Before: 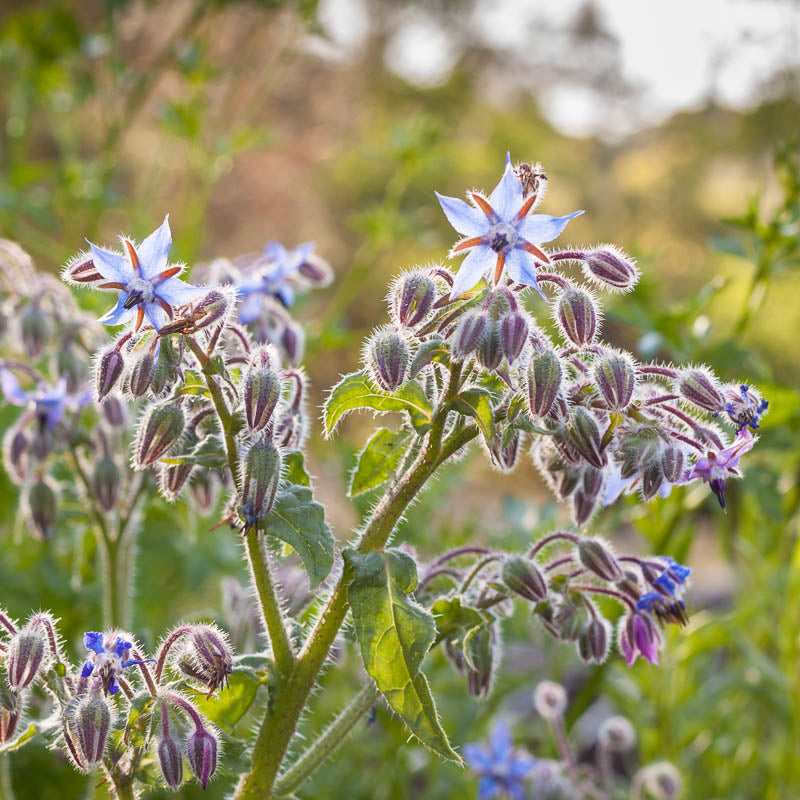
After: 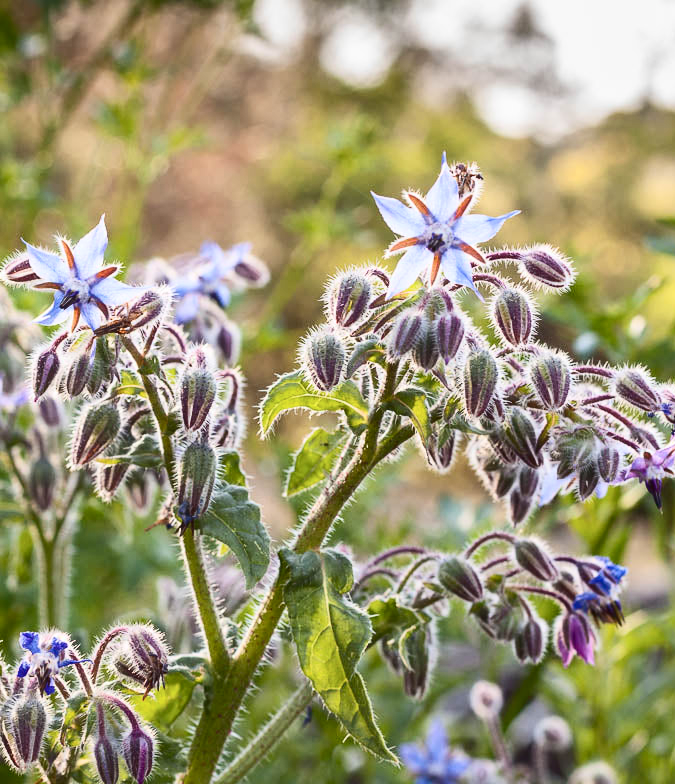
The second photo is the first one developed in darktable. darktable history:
shadows and highlights: shadows 25, highlights -25
crop: left 8.026%, right 7.374%
contrast brightness saturation: contrast 0.28
